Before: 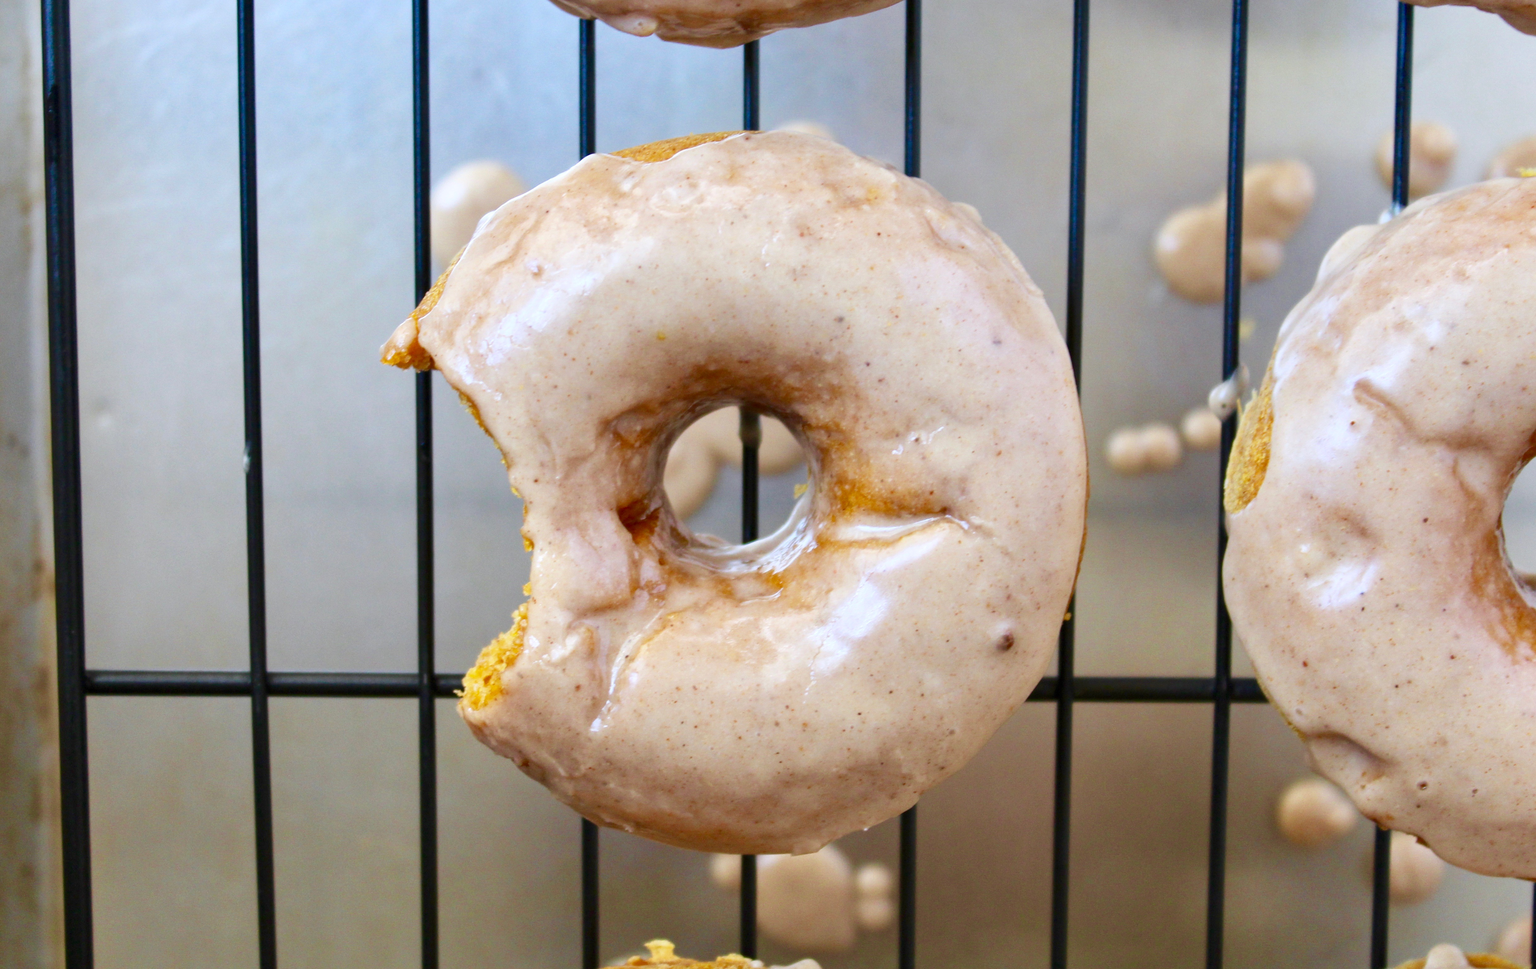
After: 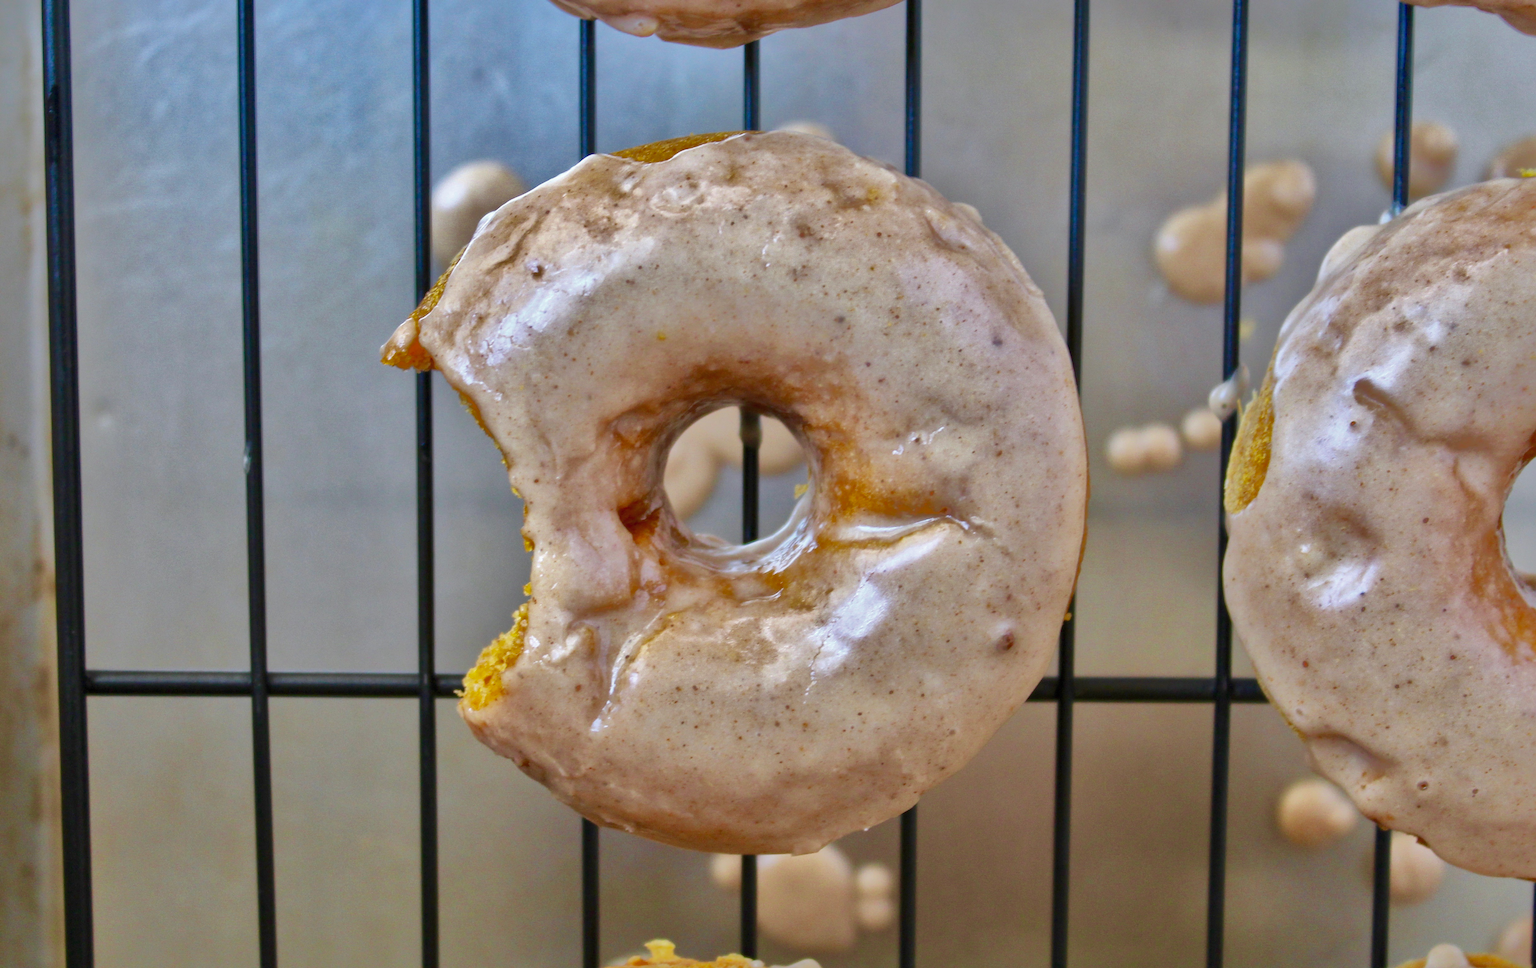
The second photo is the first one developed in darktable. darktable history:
shadows and highlights: shadows 38.4, highlights -75.02
